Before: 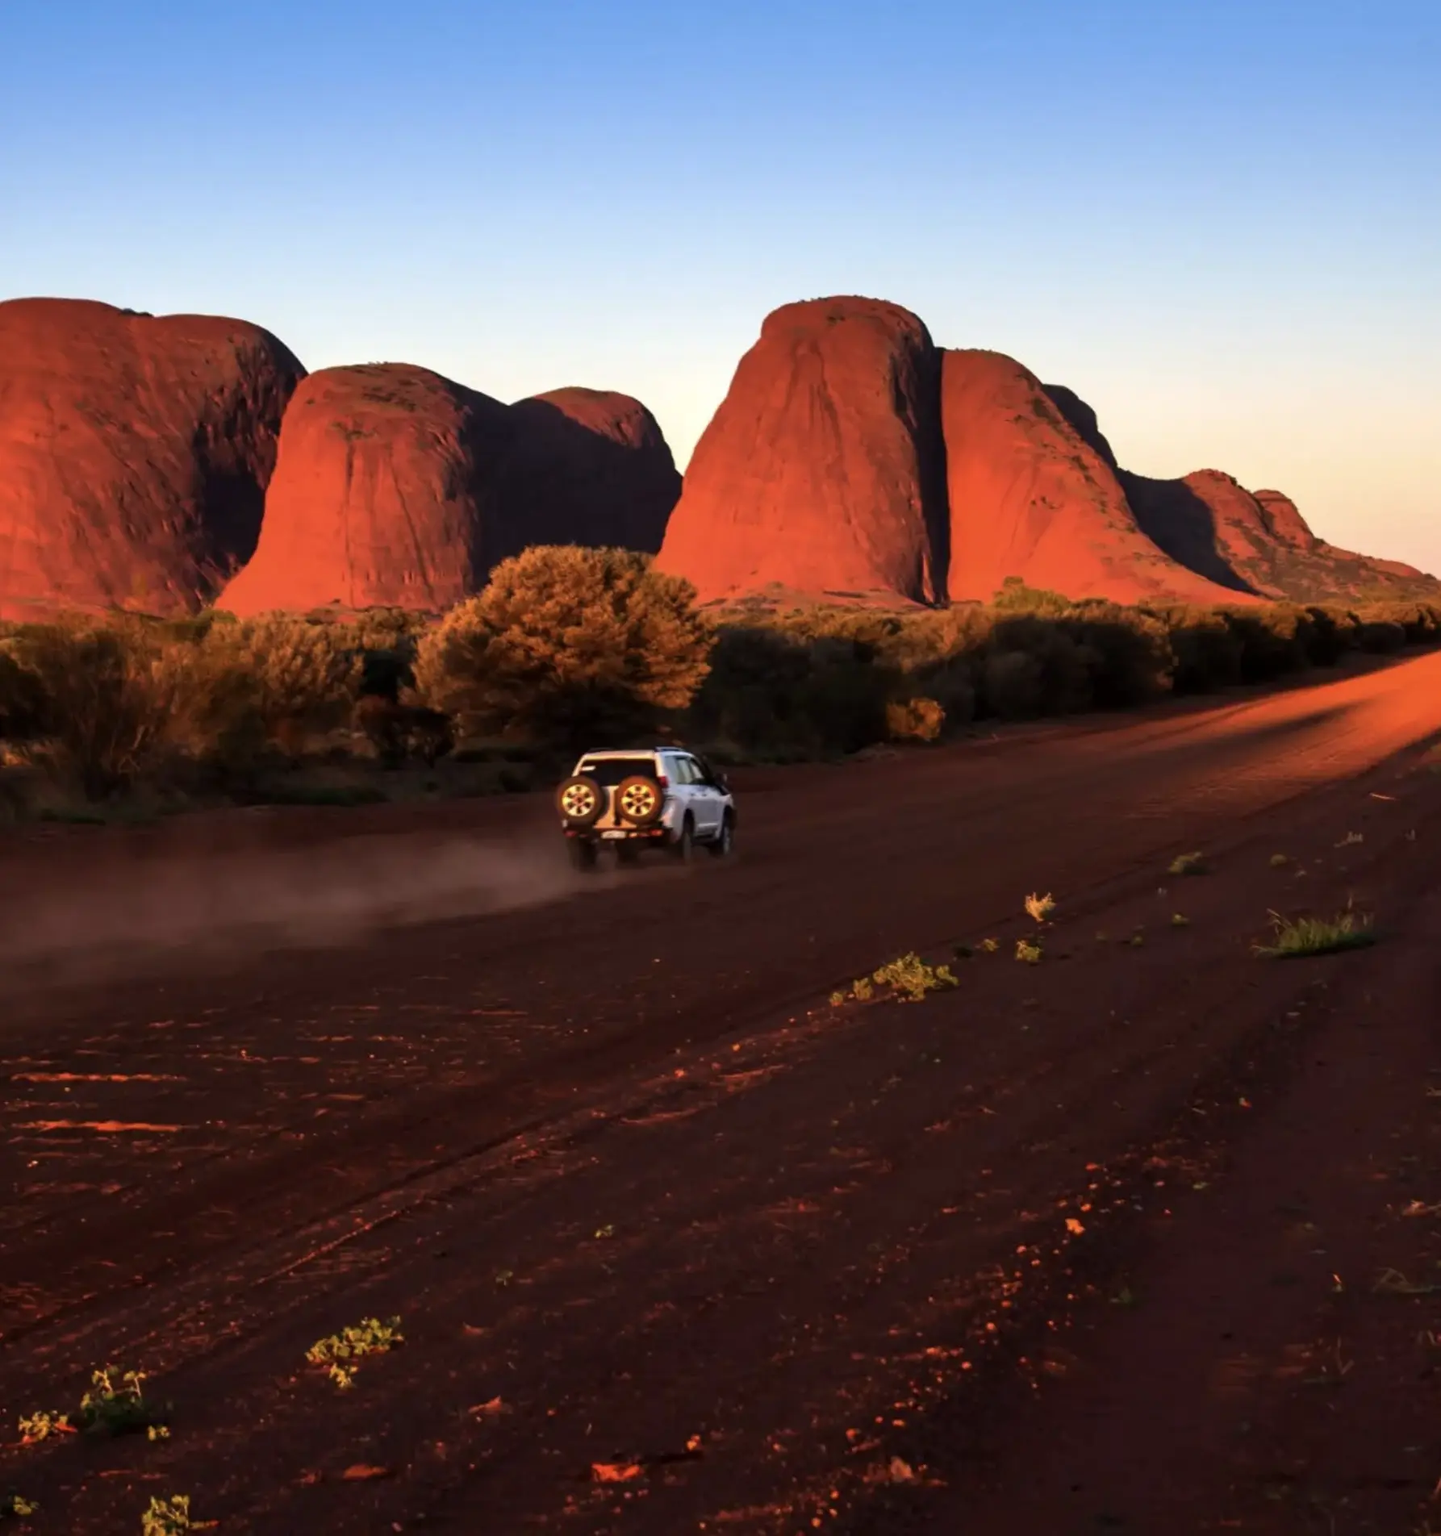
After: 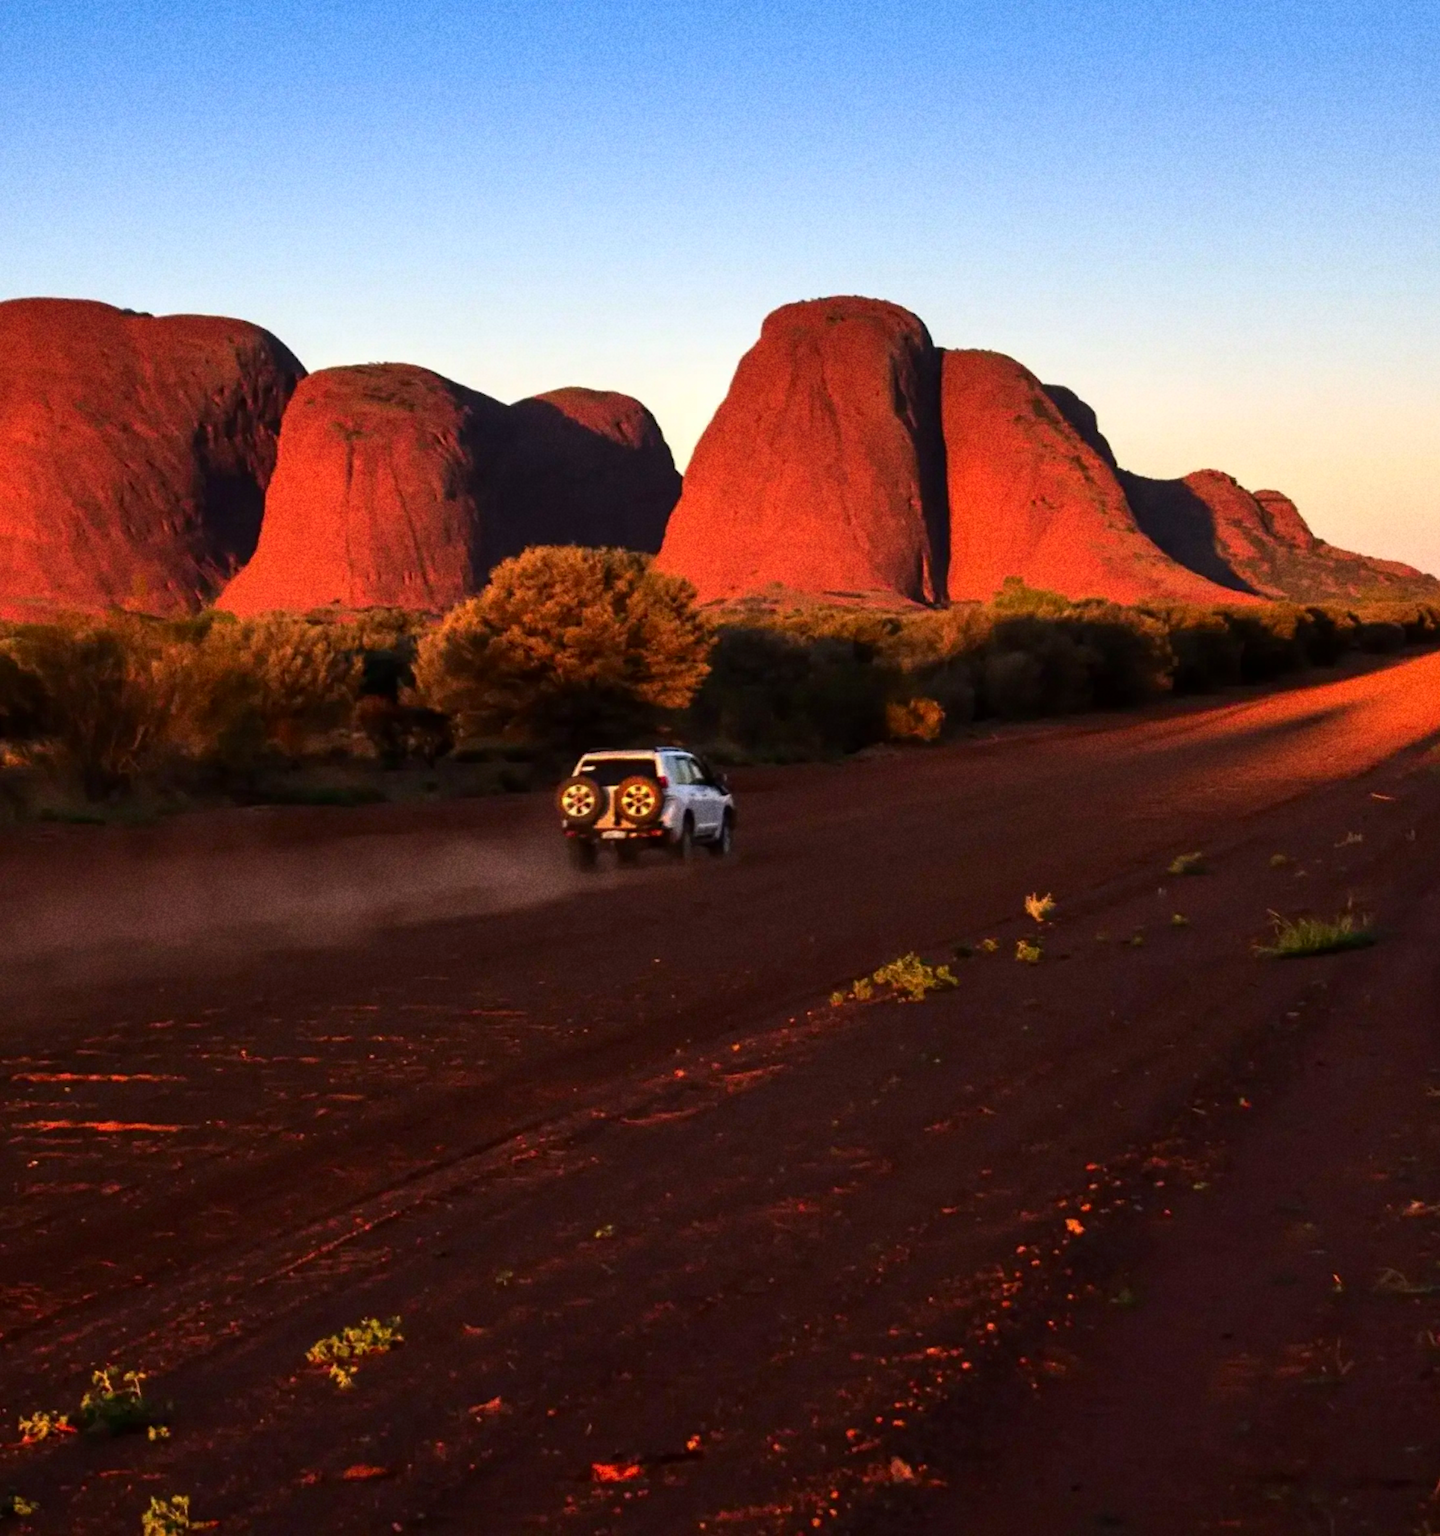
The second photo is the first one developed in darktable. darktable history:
grain: coarseness 22.88 ISO
contrast brightness saturation: contrast 0.08, saturation 0.2
